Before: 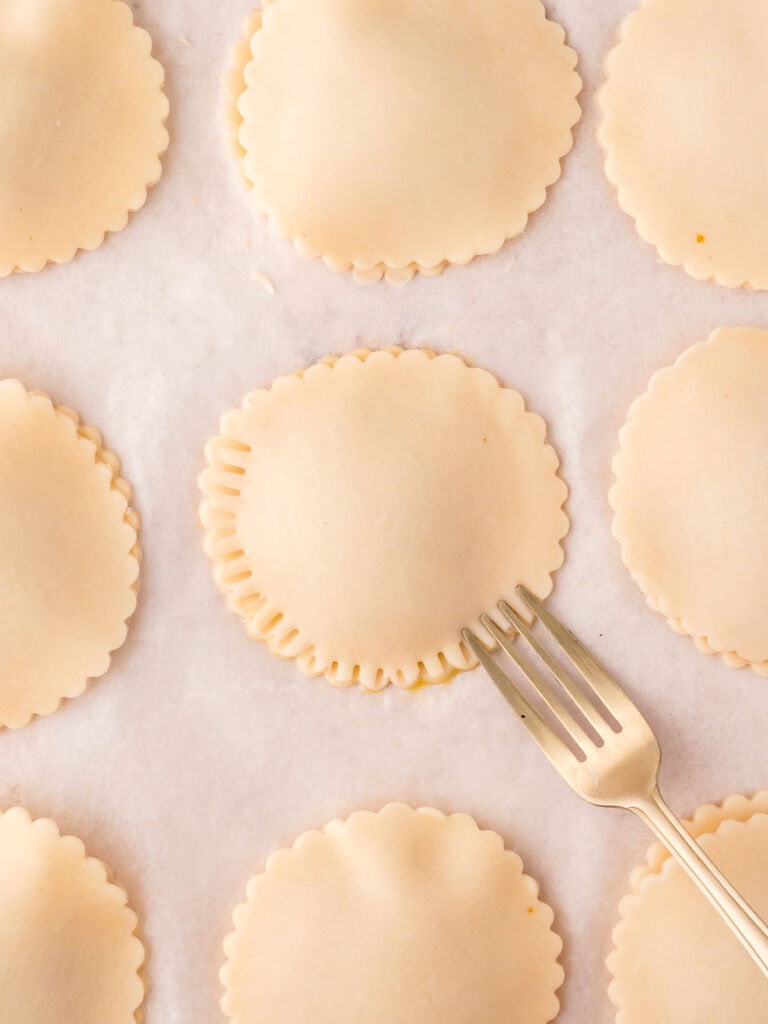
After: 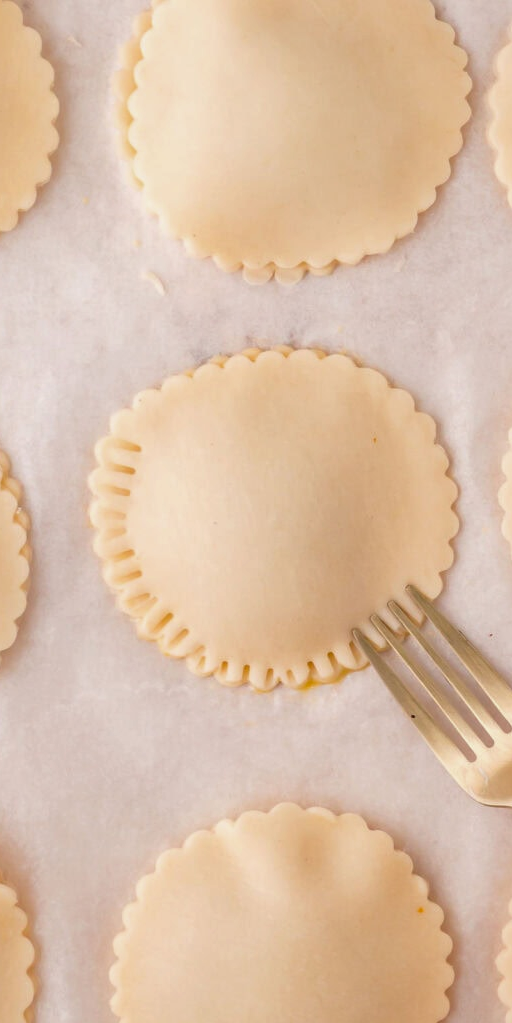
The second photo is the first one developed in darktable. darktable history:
crop and rotate: left 14.343%, right 18.939%
shadows and highlights: shadows -20.09, white point adjustment -2.19, highlights -35.21, highlights color adjustment 32.25%
